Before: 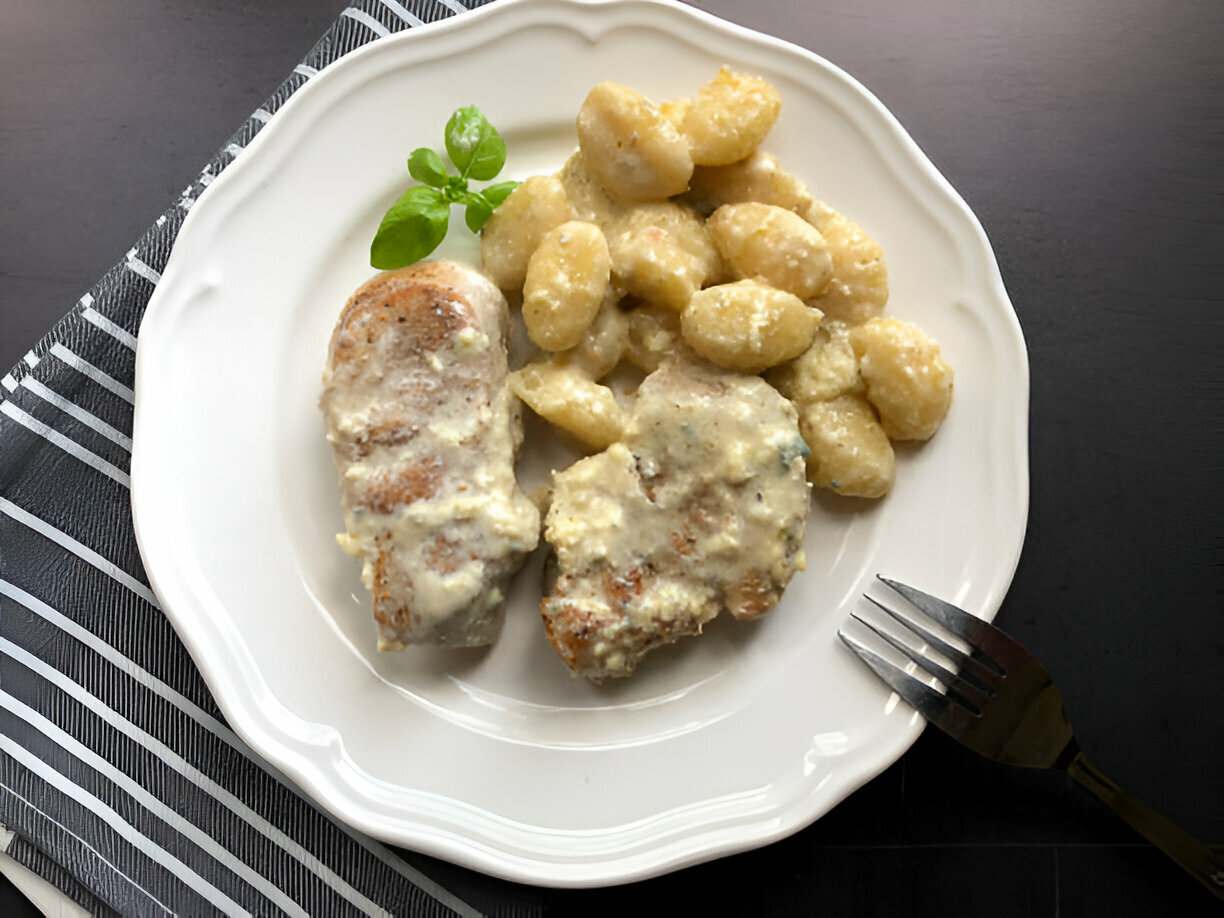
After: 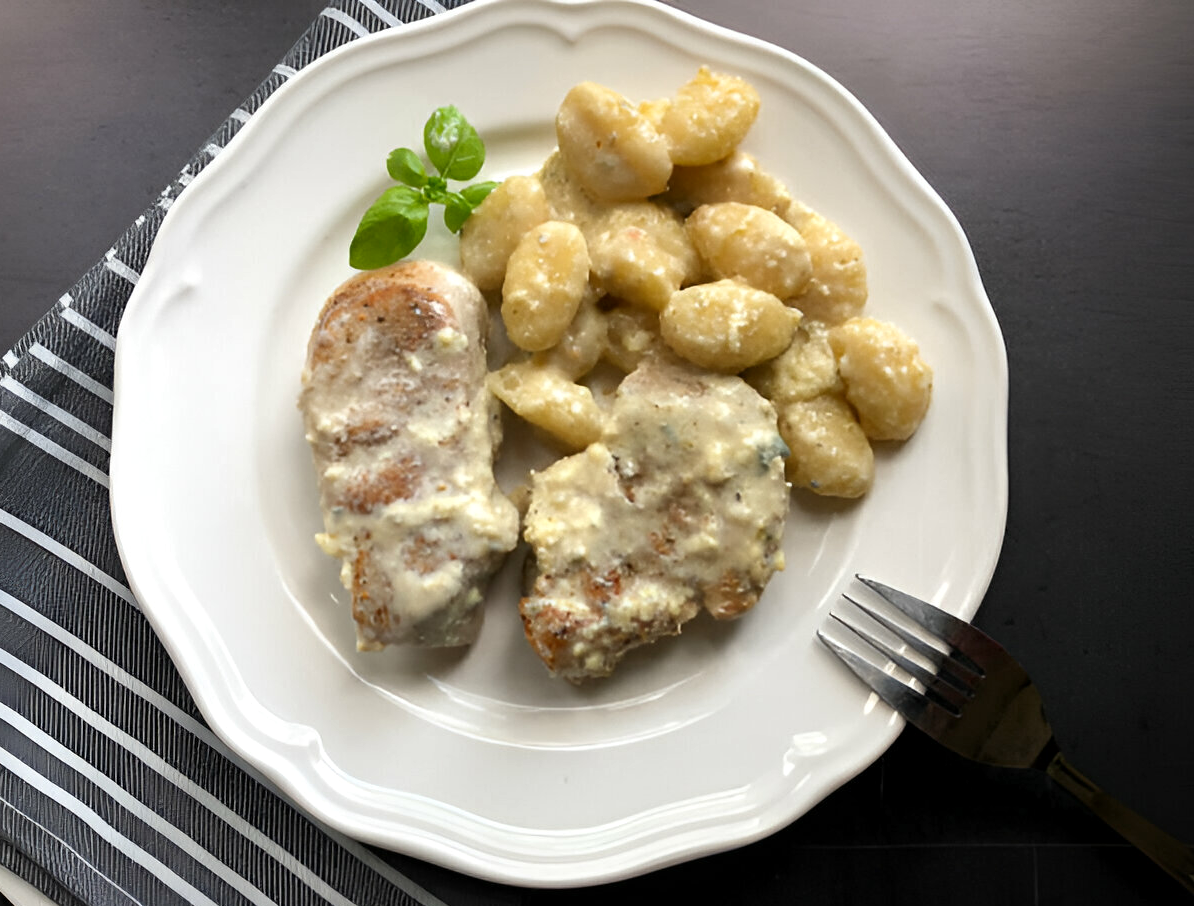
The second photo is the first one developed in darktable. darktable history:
local contrast: mode bilateral grid, contrast 20, coarseness 50, detail 120%, midtone range 0.2
crop and rotate: left 1.774%, right 0.633%, bottom 1.28%
